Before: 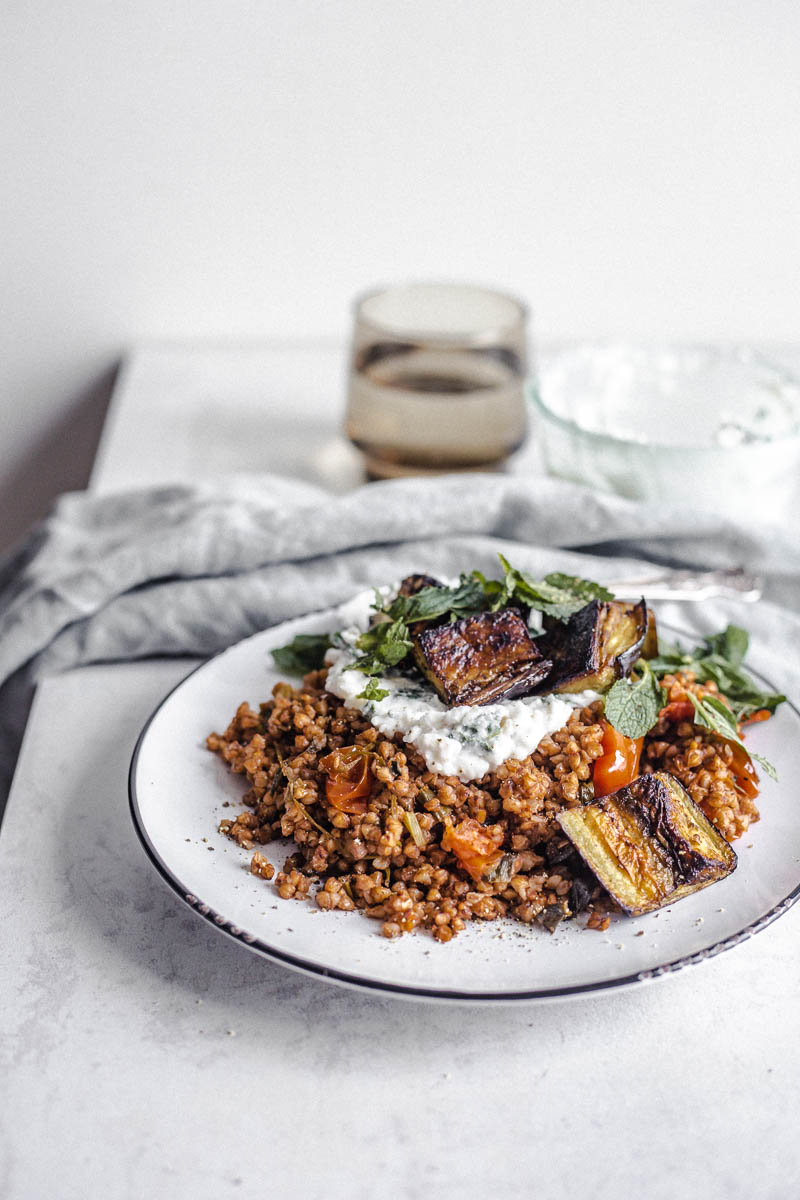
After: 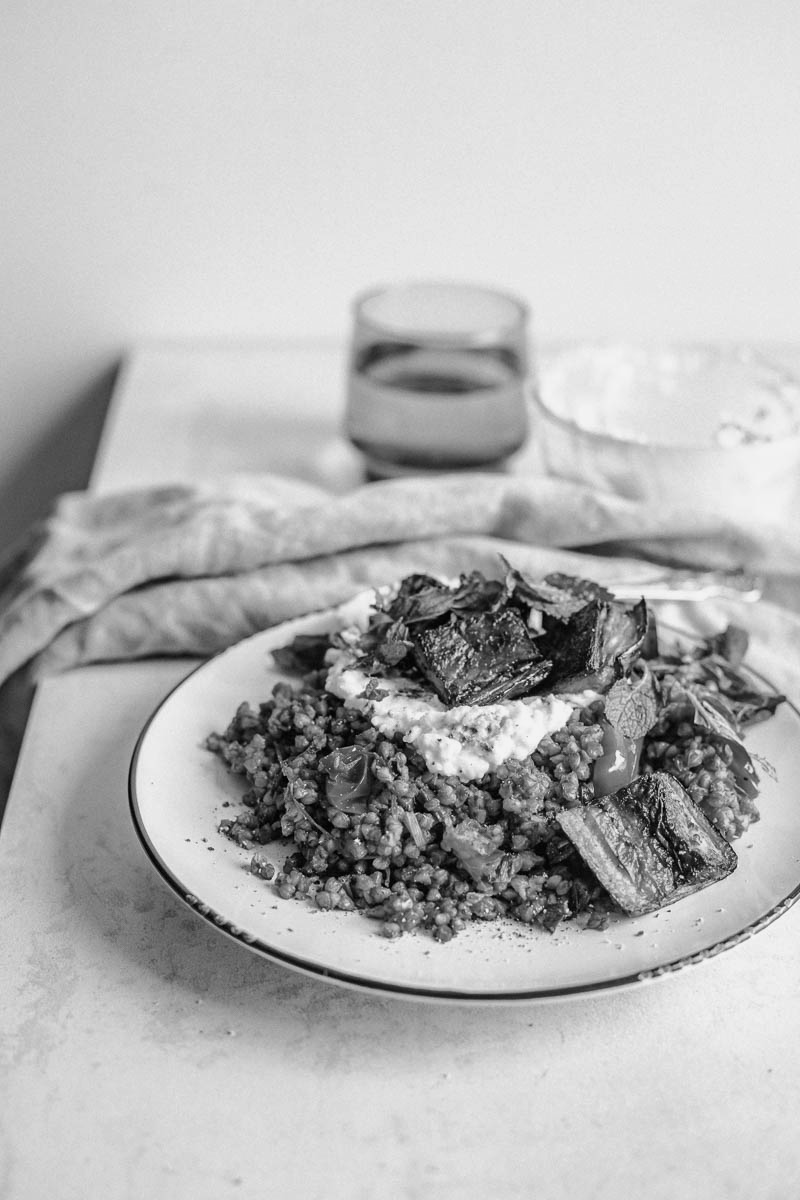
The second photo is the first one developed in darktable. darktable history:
color calibration: output gray [0.267, 0.423, 0.261, 0], illuminant same as pipeline (D50), adaptation XYZ, x 0.345, y 0.358, temperature 5007.56 K
base curve: preserve colors none
